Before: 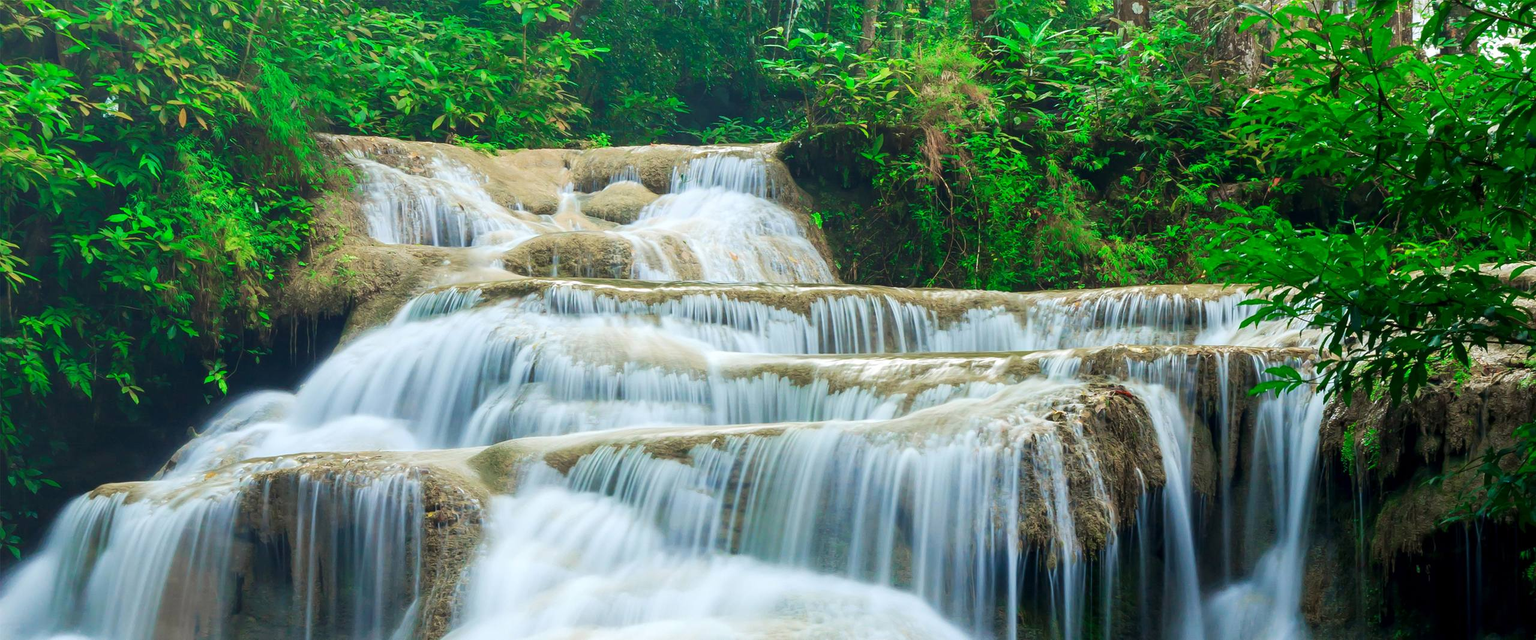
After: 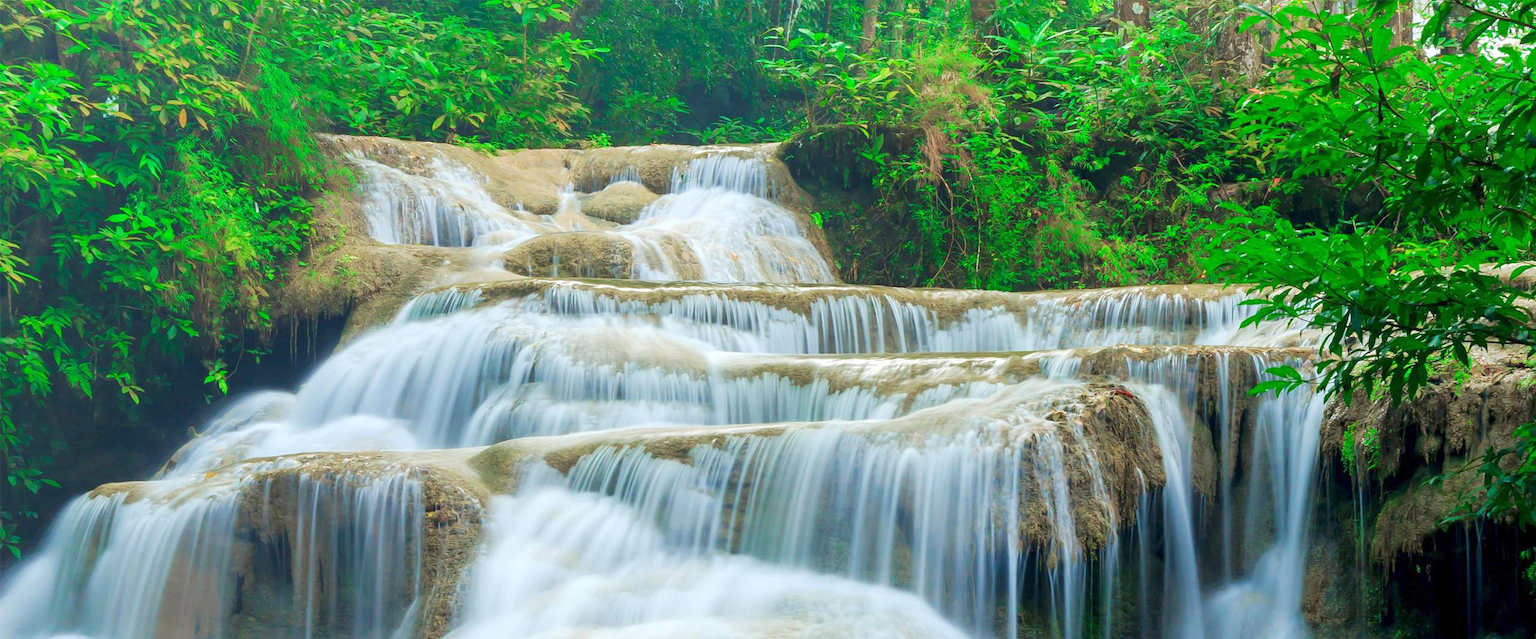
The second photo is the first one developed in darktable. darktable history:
tone equalizer: -7 EV 0.157 EV, -6 EV 0.639 EV, -5 EV 1.14 EV, -4 EV 1.34 EV, -3 EV 1.17 EV, -2 EV 0.6 EV, -1 EV 0.153 EV, smoothing diameter 24.86%, edges refinement/feathering 14.4, preserve details guided filter
